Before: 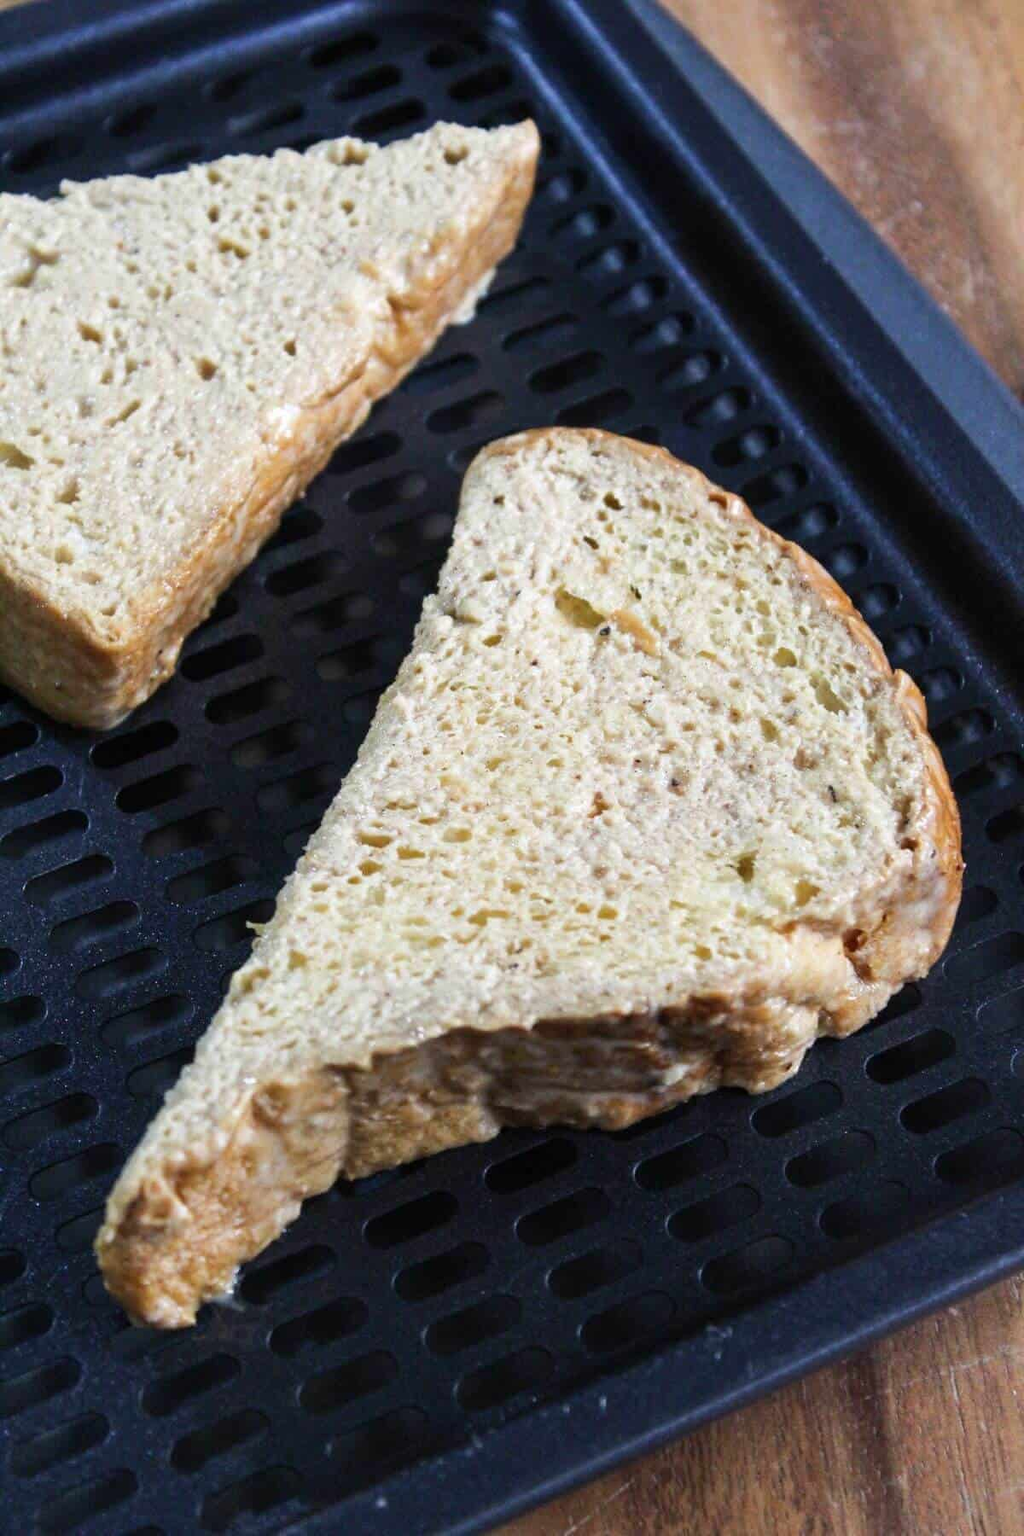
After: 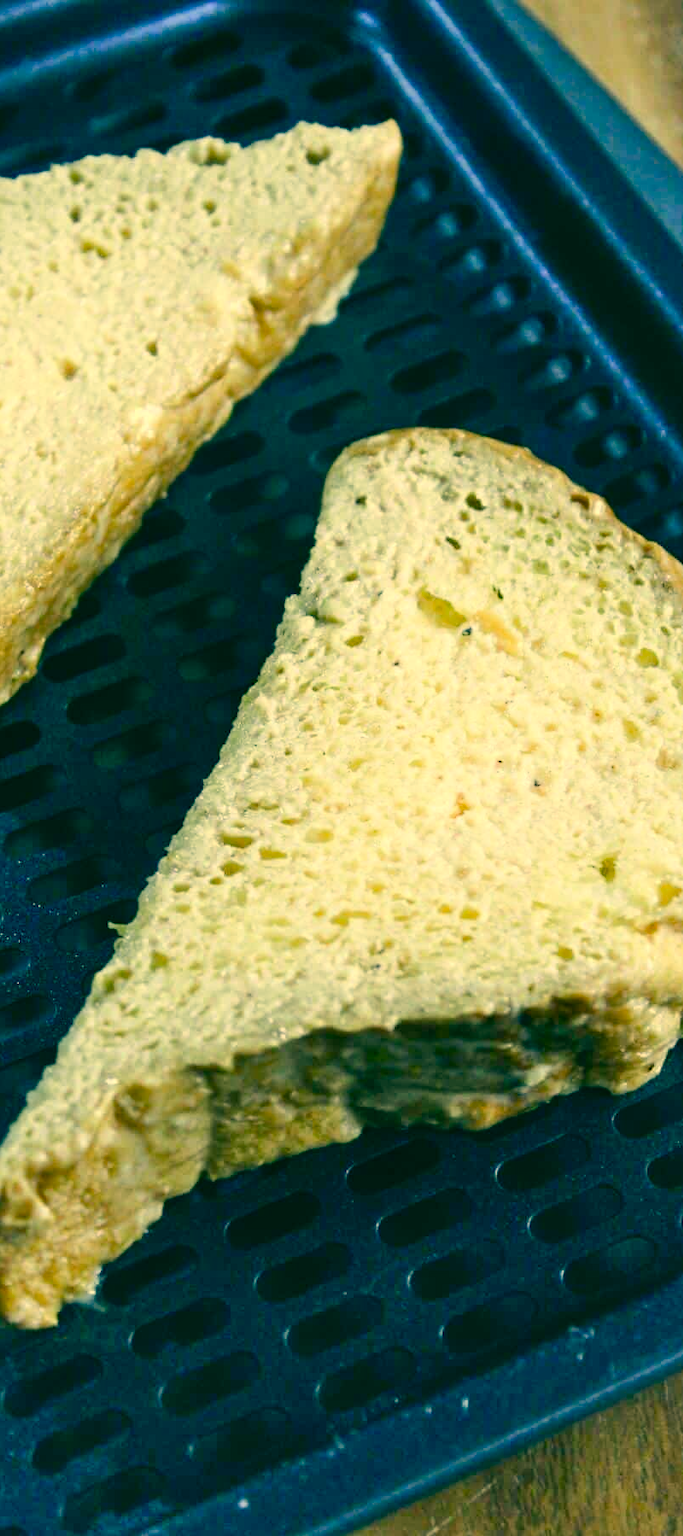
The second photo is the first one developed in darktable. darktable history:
crop and rotate: left 13.537%, right 19.796%
color balance rgb: perceptual saturation grading › global saturation 20%, perceptual saturation grading › highlights -25%, perceptual saturation grading › shadows 25%
color correction: highlights a* 1.83, highlights b* 34.02, shadows a* -36.68, shadows b* -5.48
shadows and highlights: highlights 70.7, soften with gaussian
